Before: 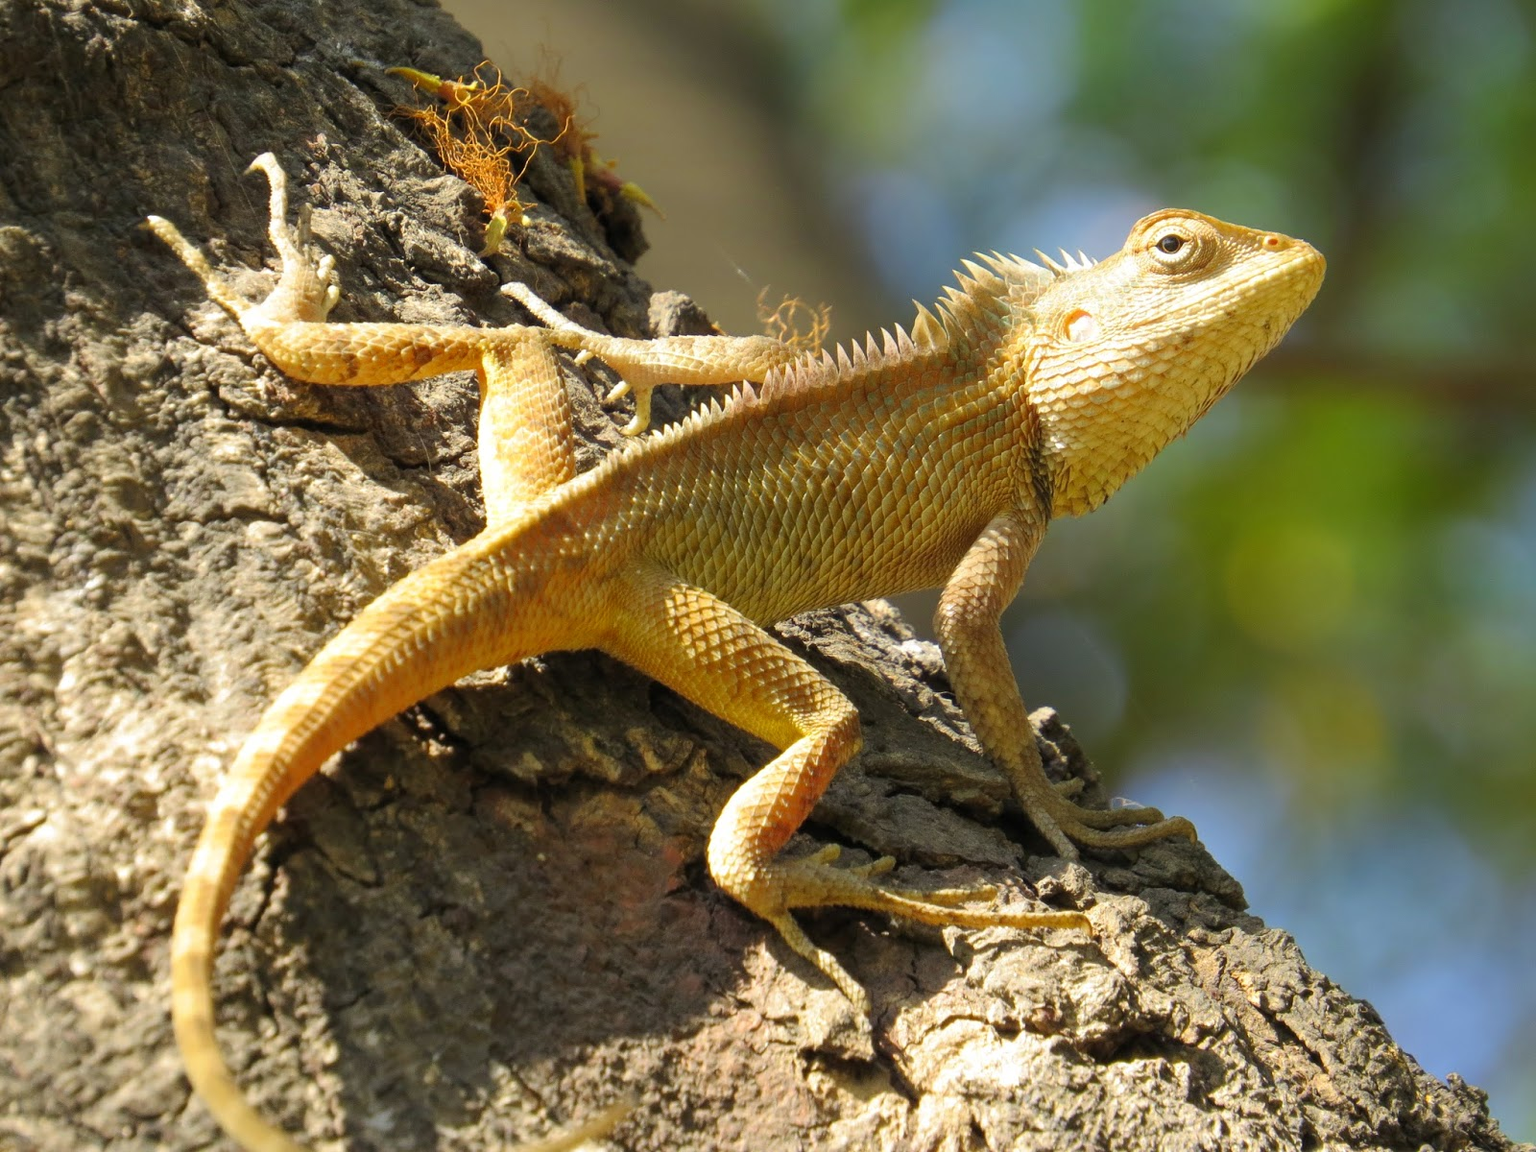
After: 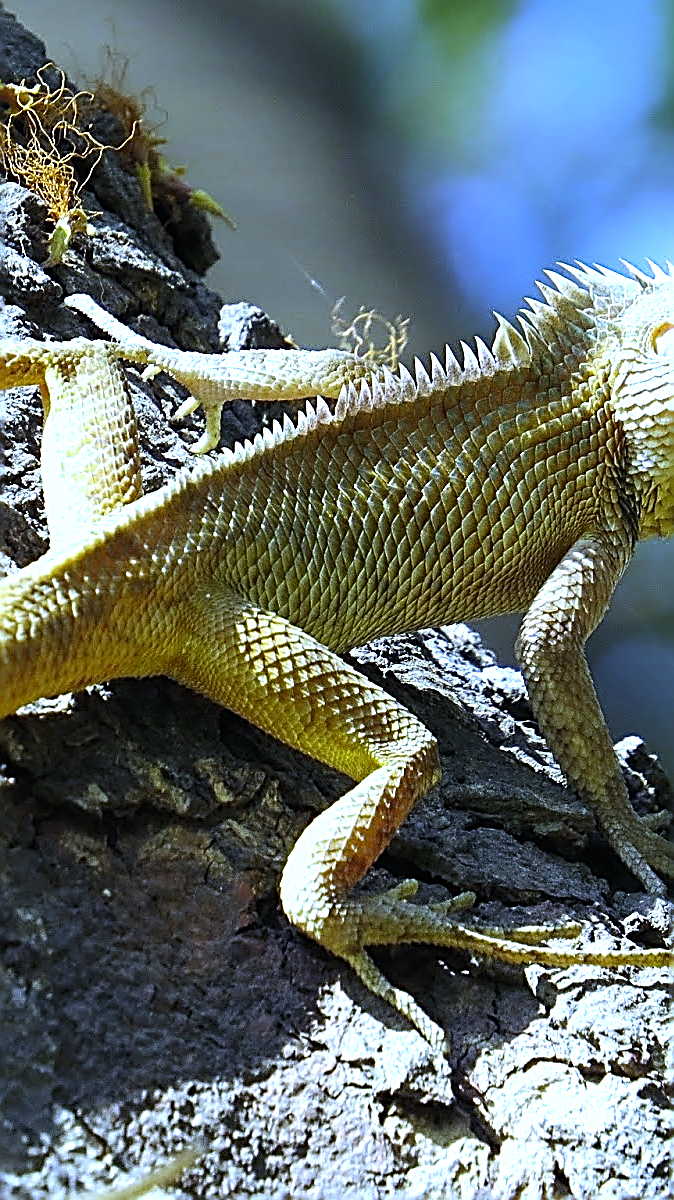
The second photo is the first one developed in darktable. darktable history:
crop: left 28.583%, right 29.231%
tone equalizer: -8 EV -0.75 EV, -7 EV -0.7 EV, -6 EV -0.6 EV, -5 EV -0.4 EV, -3 EV 0.4 EV, -2 EV 0.6 EV, -1 EV 0.7 EV, +0 EV 0.75 EV, edges refinement/feathering 500, mask exposure compensation -1.57 EV, preserve details no
sharpen: amount 1.861
white balance: red 0.766, blue 1.537
